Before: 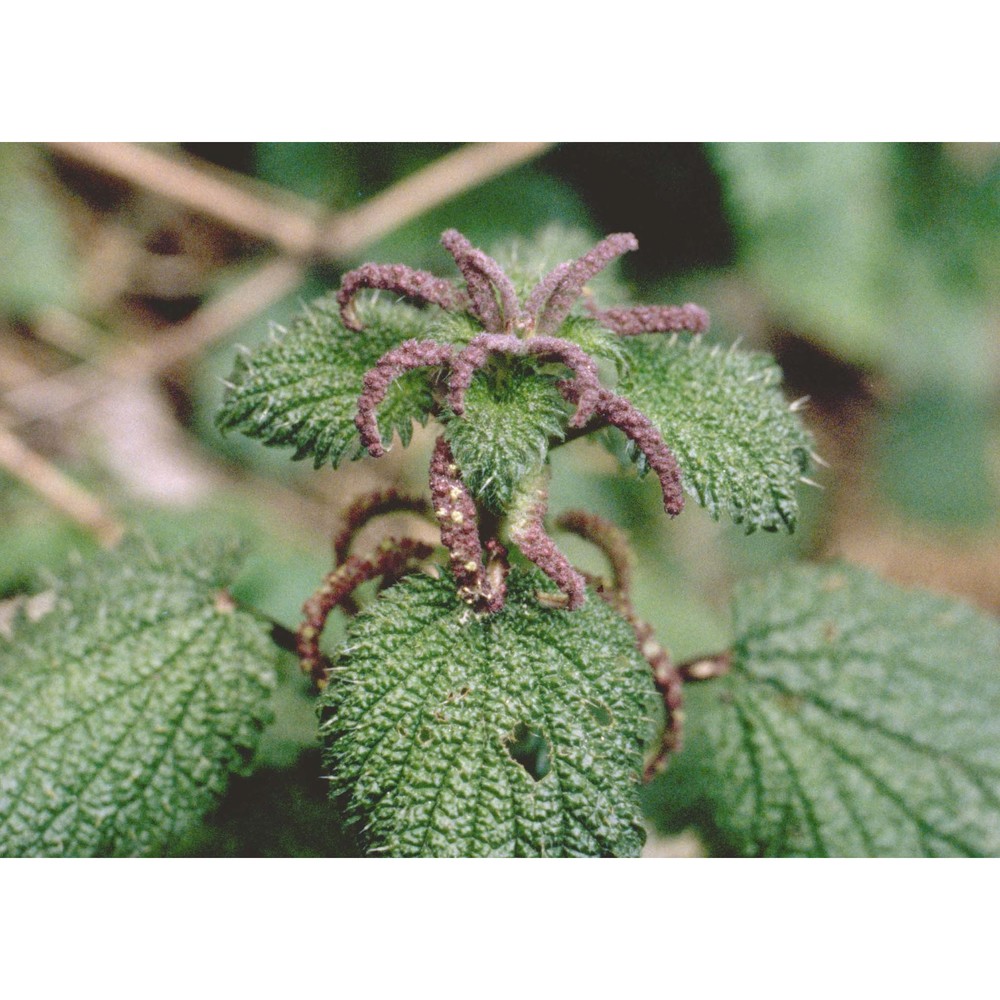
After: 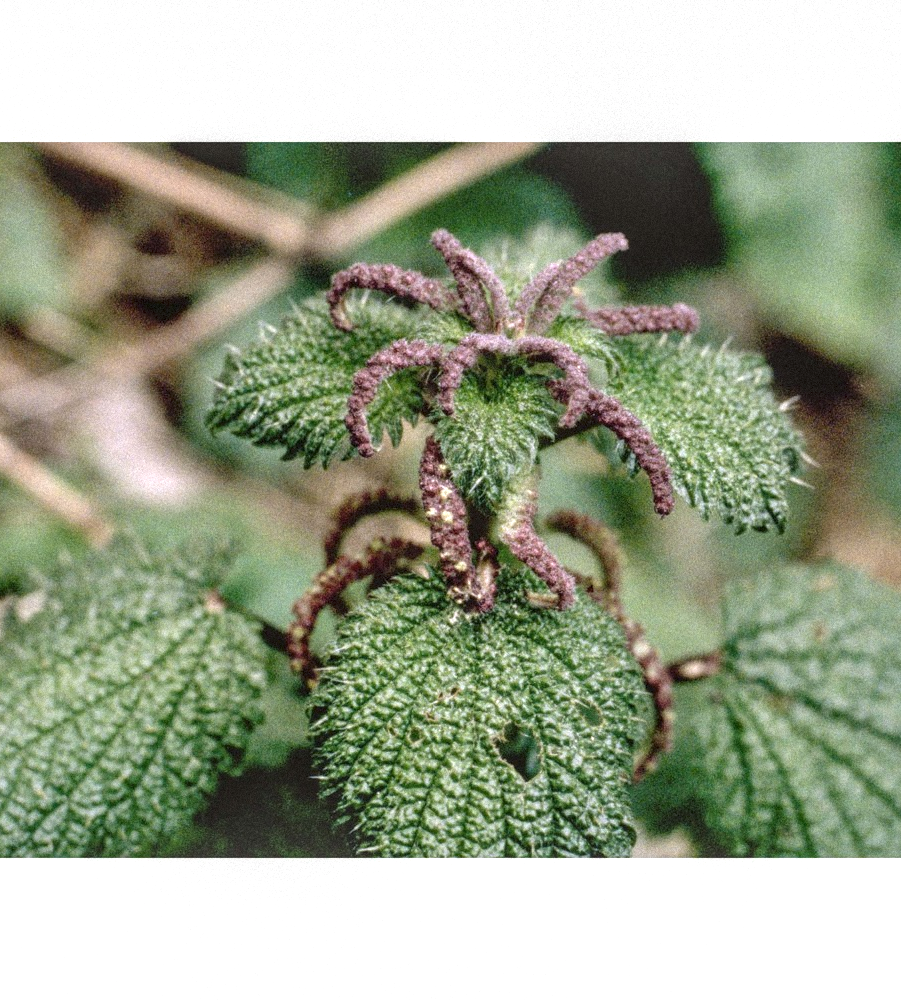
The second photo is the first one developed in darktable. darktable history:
grain: mid-tones bias 0%
crop and rotate: left 1.088%, right 8.807%
local contrast: detail 150%
